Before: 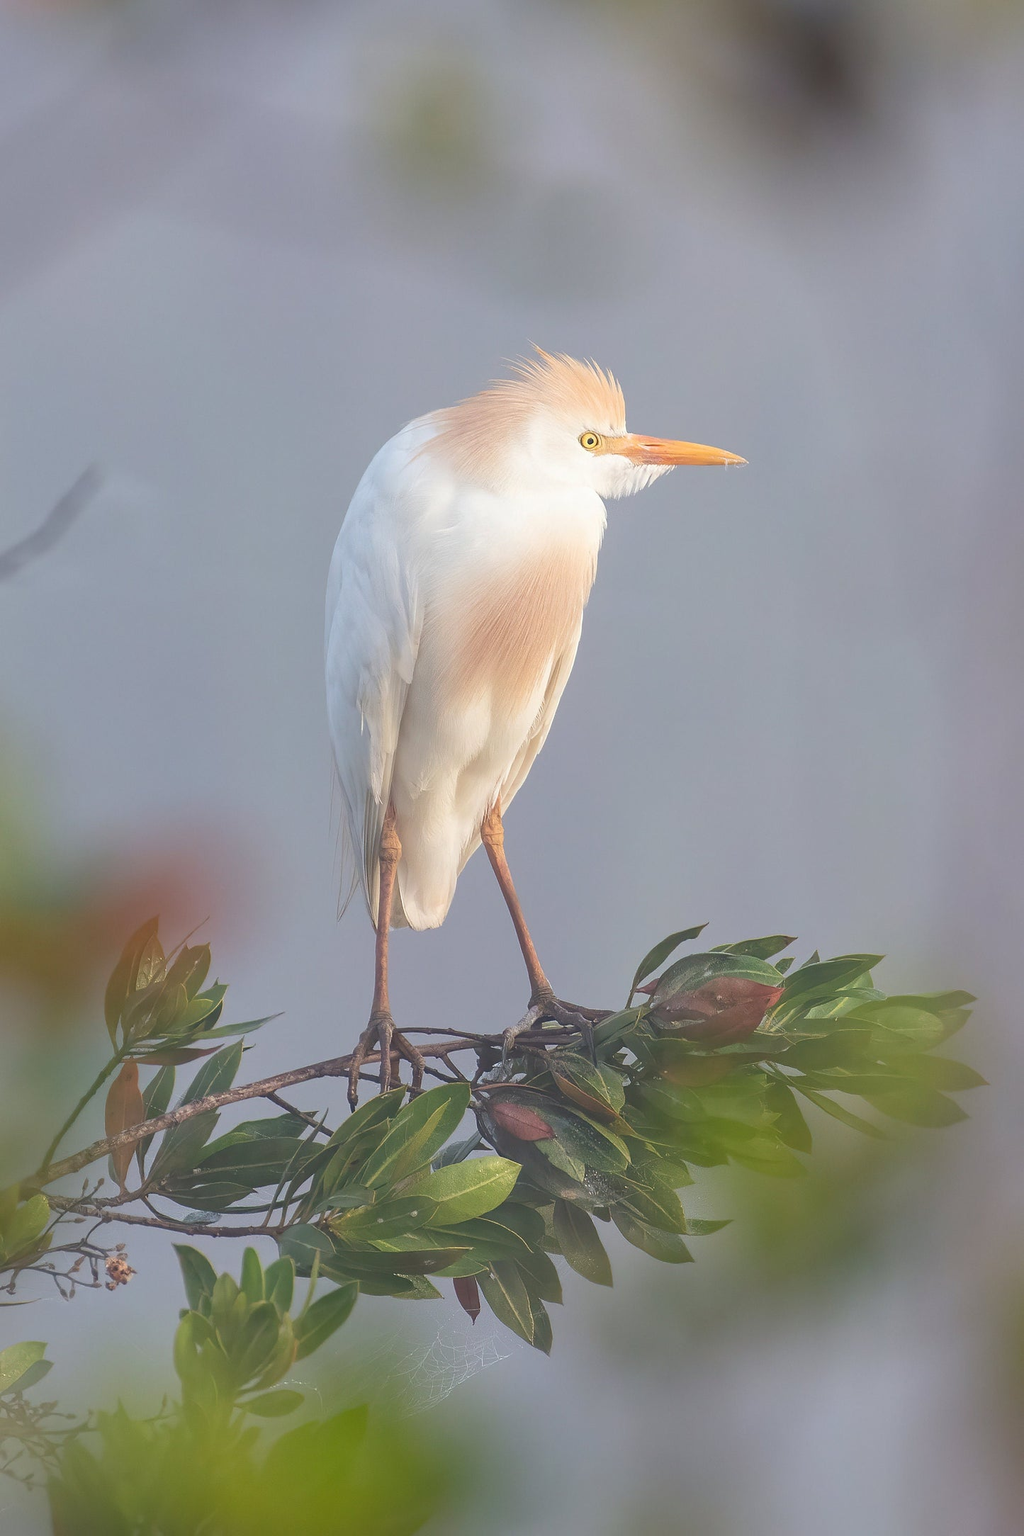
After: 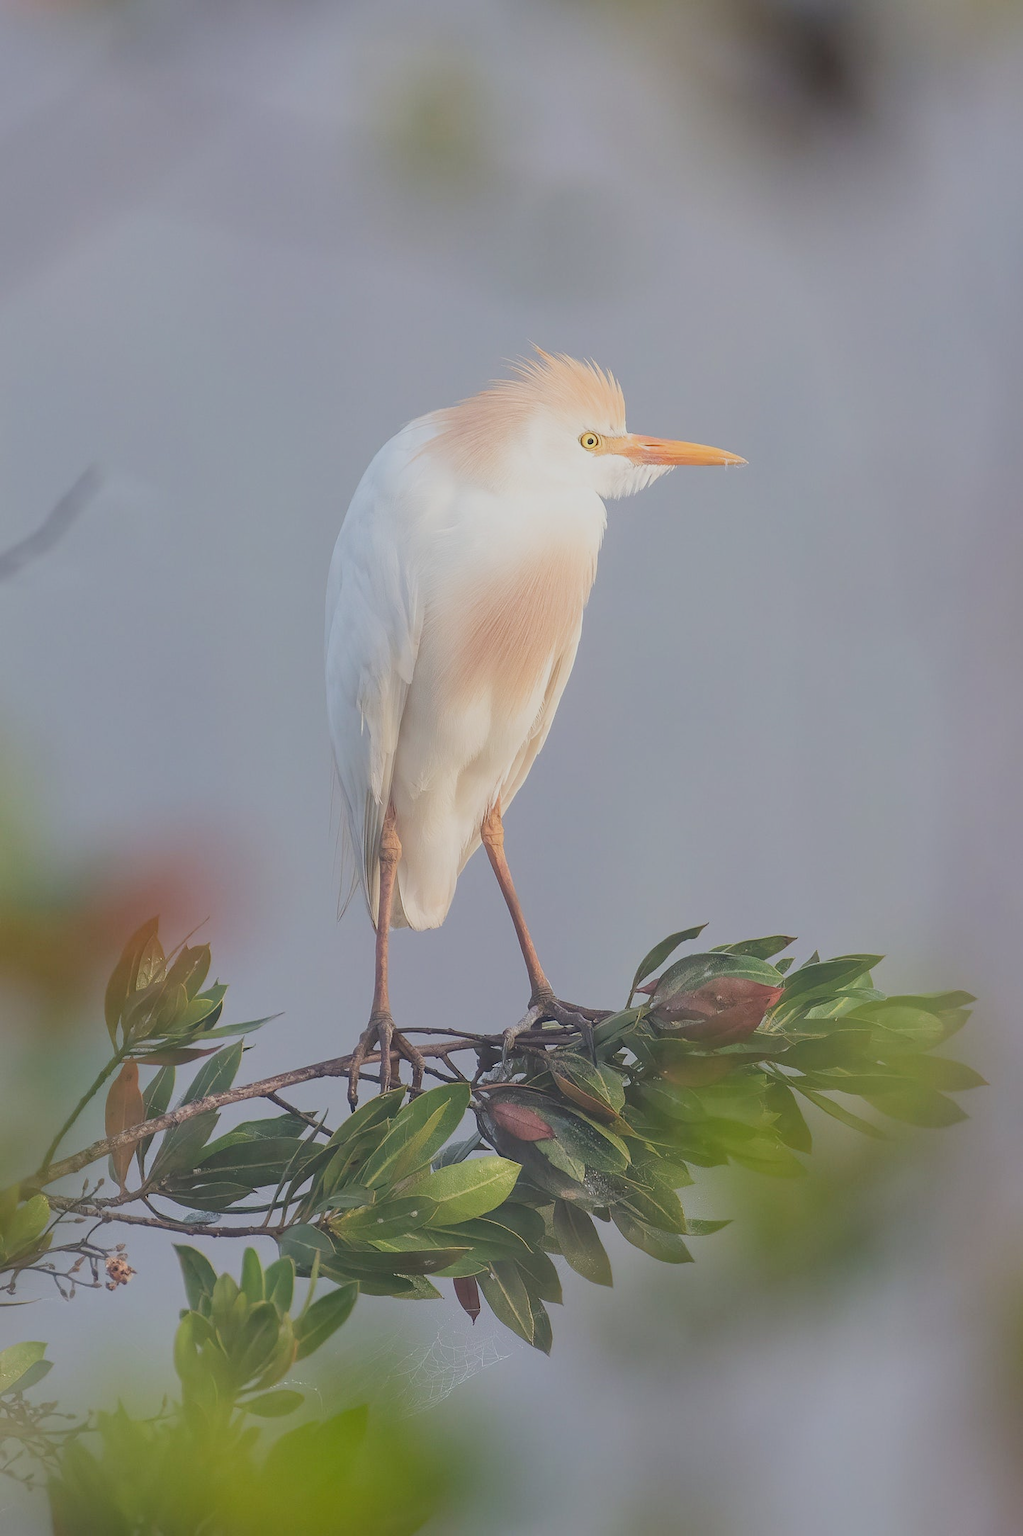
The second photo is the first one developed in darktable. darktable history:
contrast equalizer: y [[0.5 ×6], [0.5 ×6], [0.5, 0.5, 0.501, 0.545, 0.707, 0.863], [0 ×6], [0 ×6]]
exposure: black level correction 0.001, compensate highlight preservation false
filmic rgb: black relative exposure -7.65 EV, white relative exposure 4.56 EV, hardness 3.61
